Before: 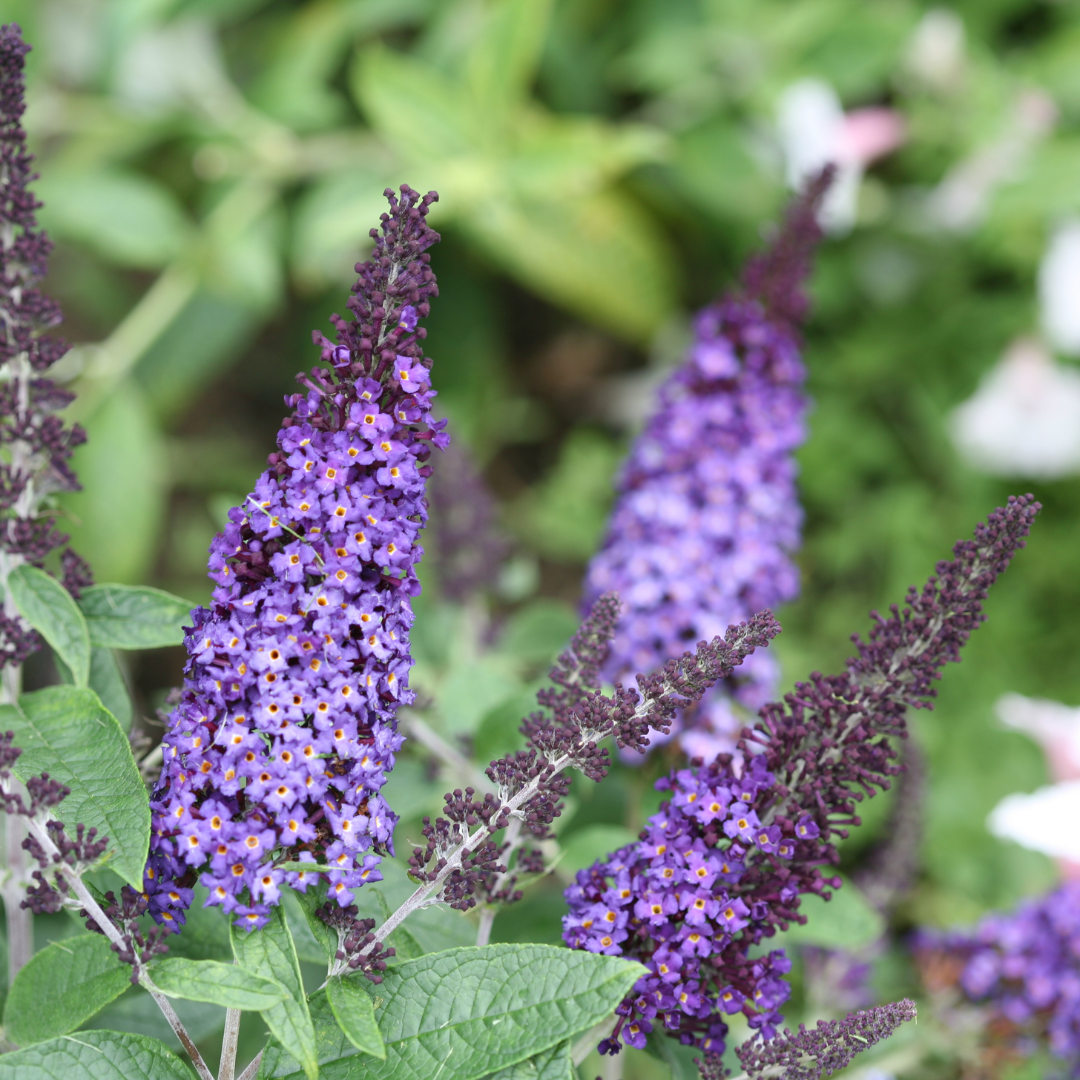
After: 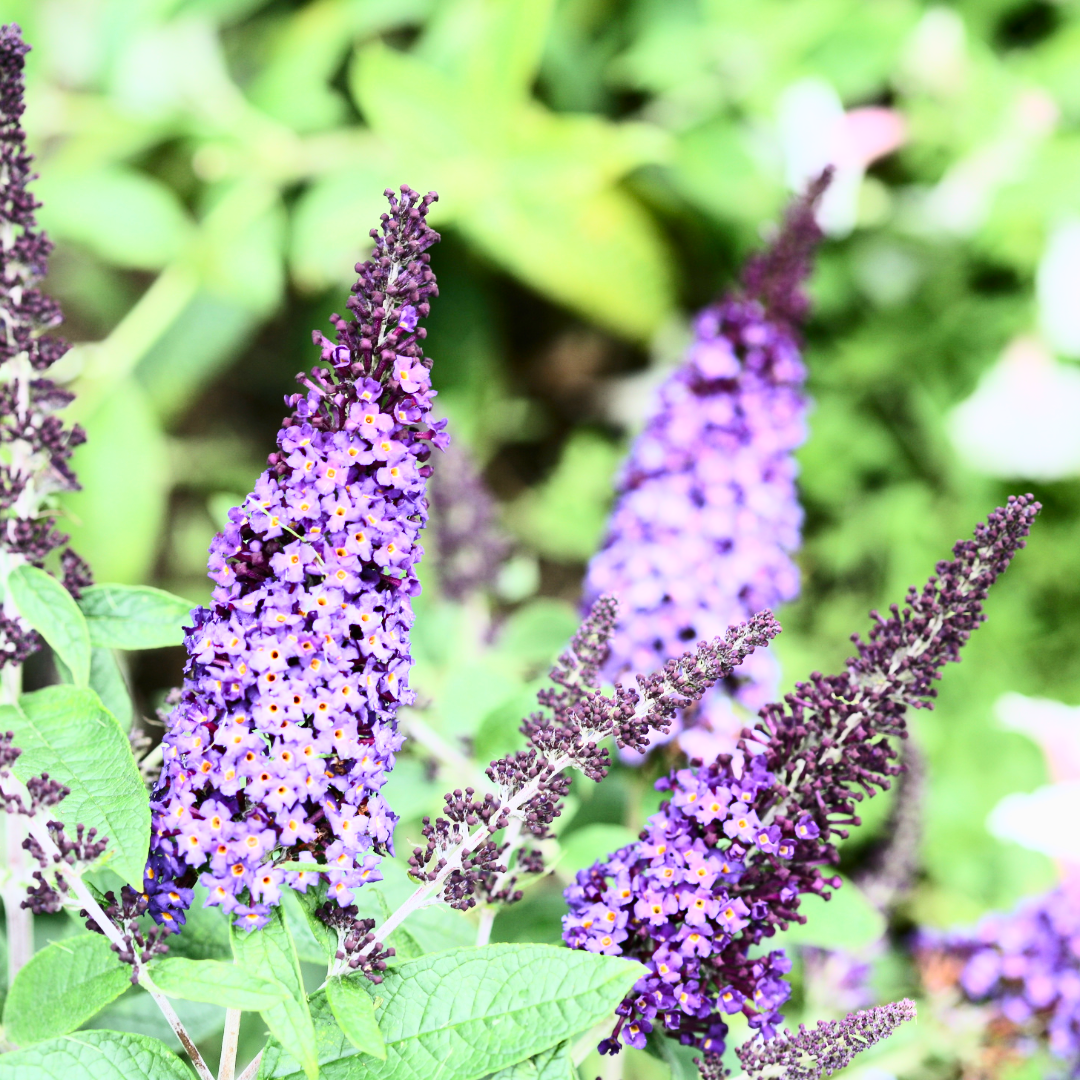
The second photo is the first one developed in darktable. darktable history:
contrast brightness saturation: contrast 0.4, brightness 0.1, saturation 0.21
shadows and highlights: shadows 25, highlights -25
exposure: black level correction 0, exposure 0.7 EV, compensate exposure bias true, compensate highlight preservation false
filmic rgb: black relative exposure -11.88 EV, white relative exposure 5.43 EV, threshold 3 EV, hardness 4.49, latitude 50%, contrast 1.14, color science v5 (2021), contrast in shadows safe, contrast in highlights safe, enable highlight reconstruction true
